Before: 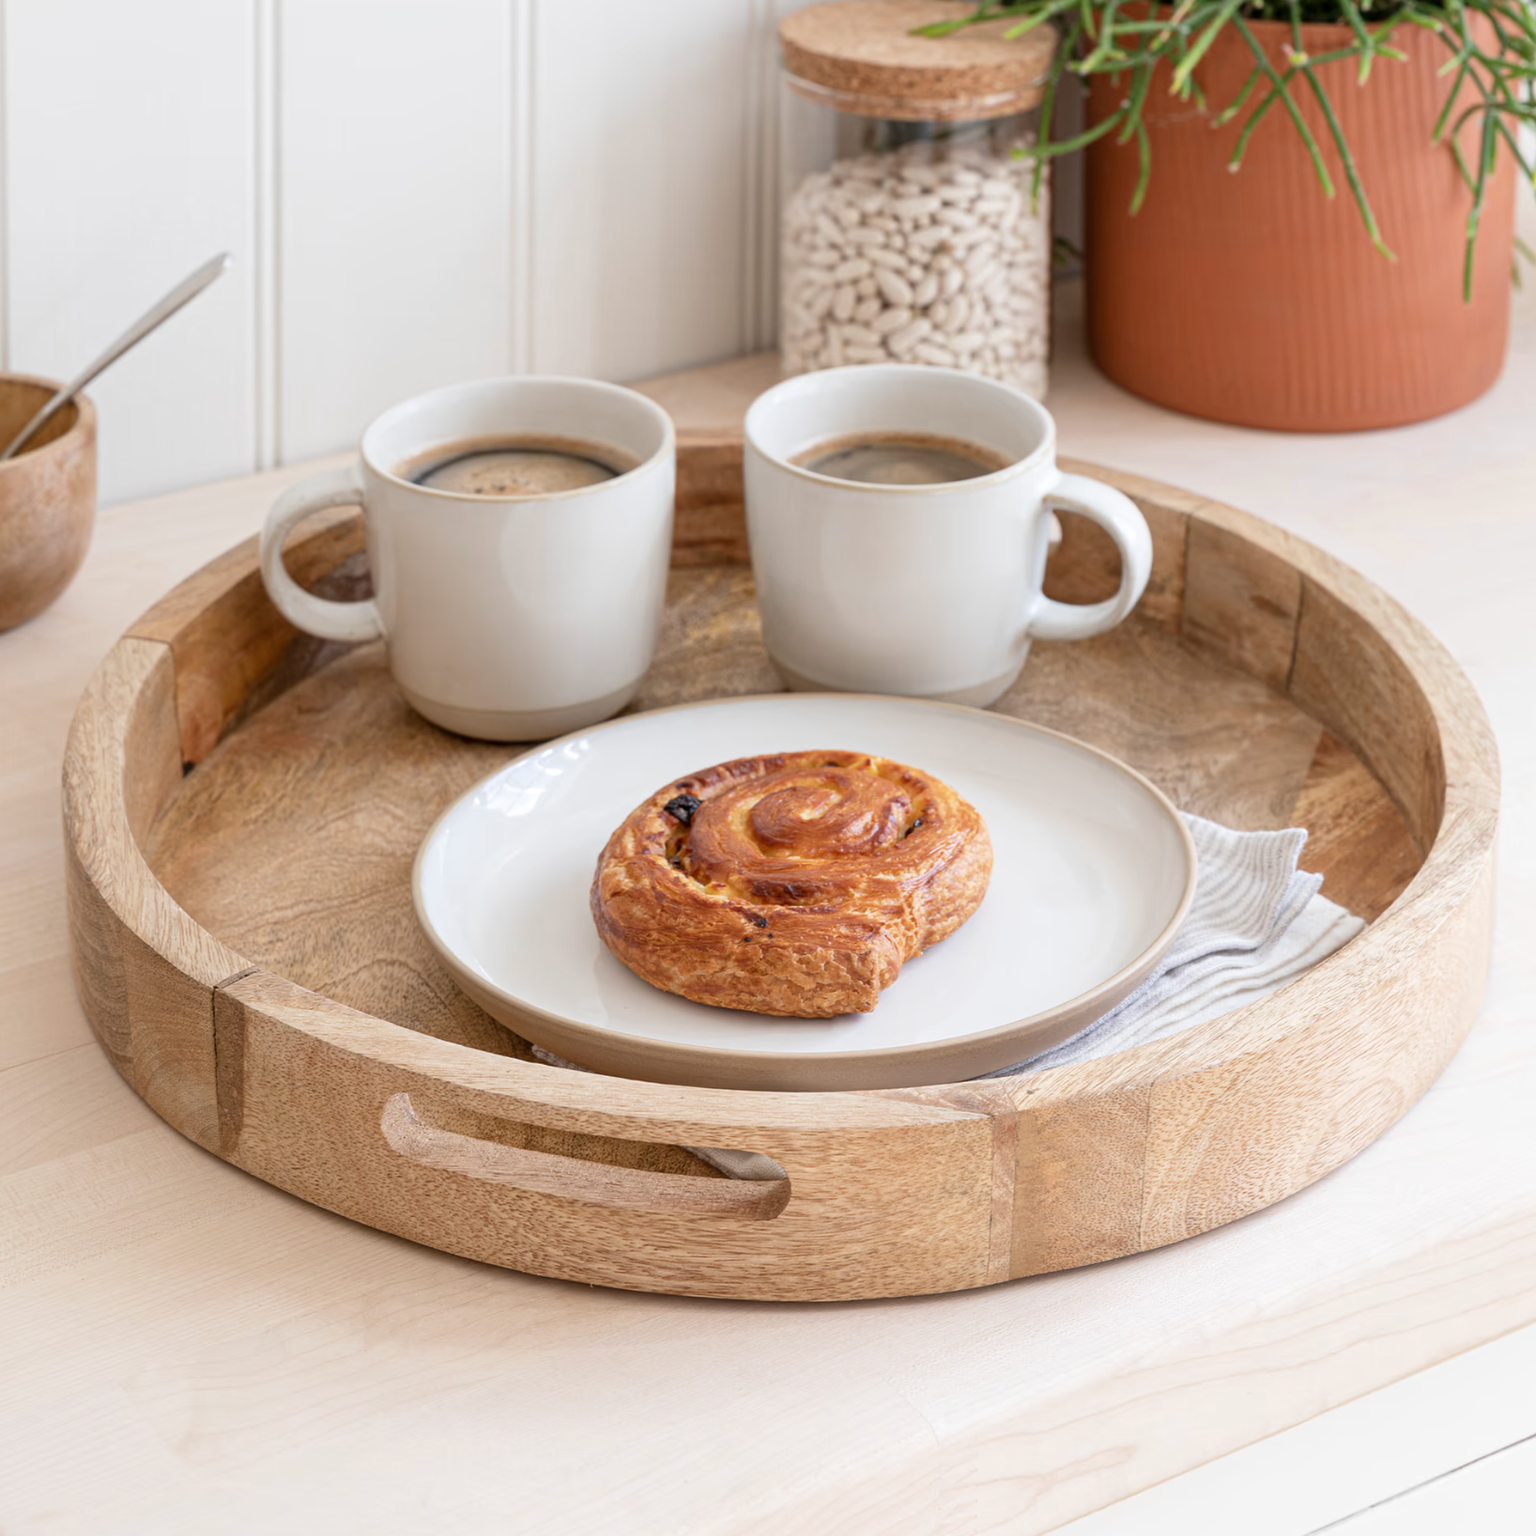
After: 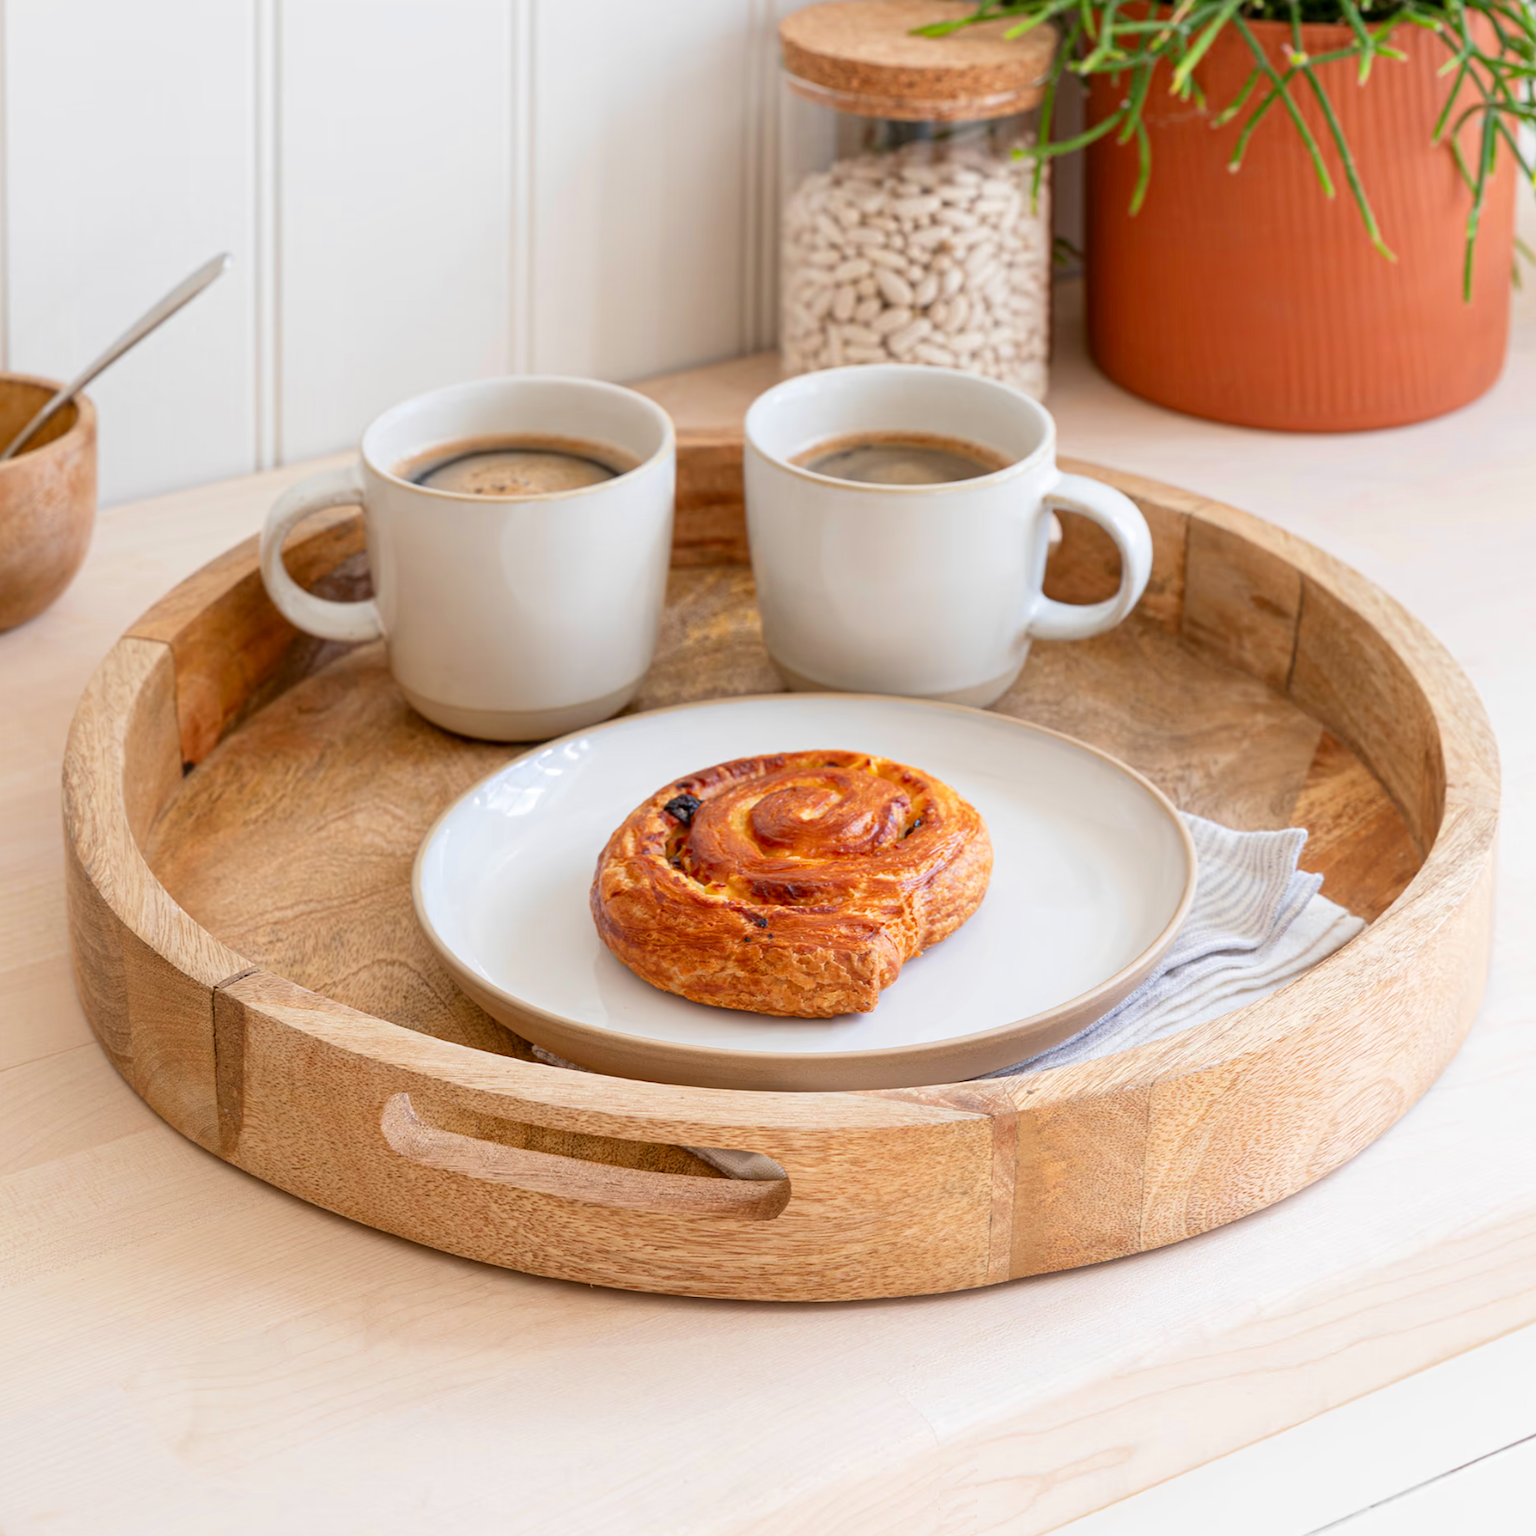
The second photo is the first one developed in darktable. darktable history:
color zones: curves: ch0 [(0, 0.613) (0.01, 0.613) (0.245, 0.448) (0.498, 0.529) (0.642, 0.665) (0.879, 0.777) (0.99, 0.613)]; ch1 [(0, 0) (0.143, 0) (0.286, 0) (0.429, 0) (0.571, 0) (0.714, 0) (0.857, 0)], mix -138.01%
